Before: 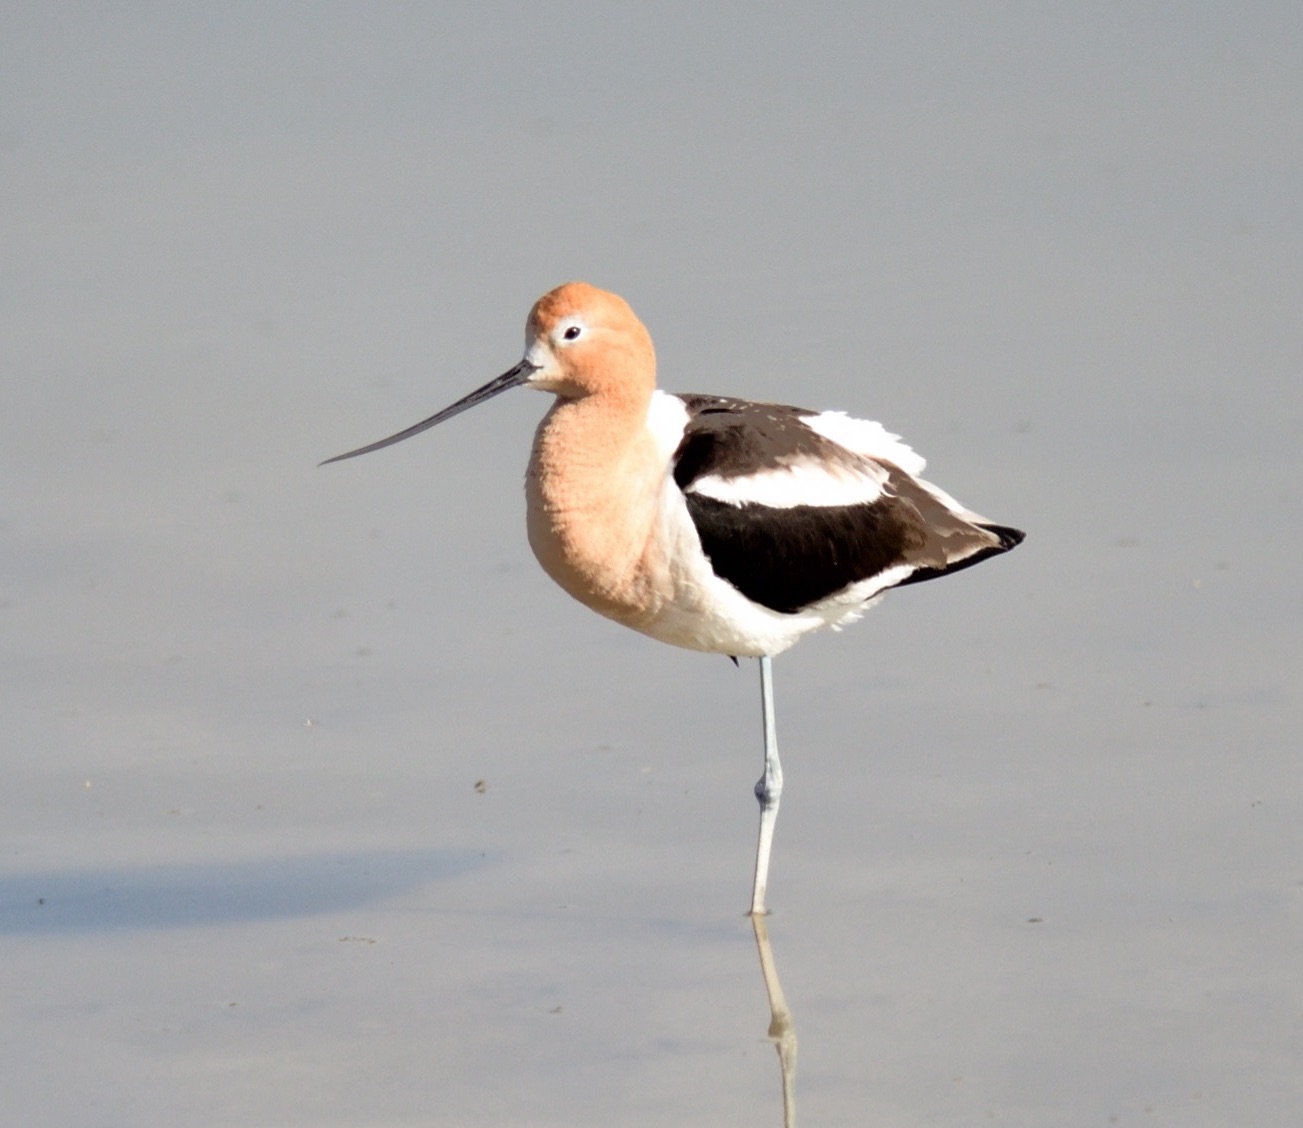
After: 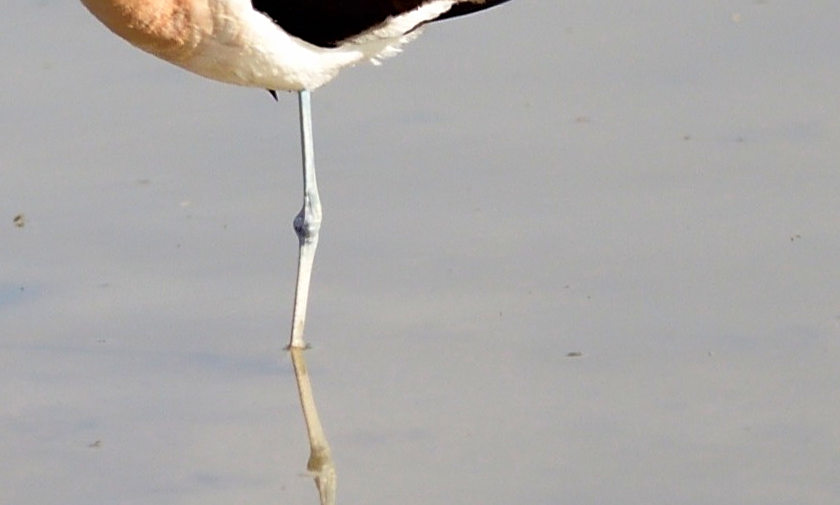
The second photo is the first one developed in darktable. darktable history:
sharpen: on, module defaults
crop and rotate: left 35.509%, top 50.238%, bottom 4.934%
color correction: saturation 1.34
